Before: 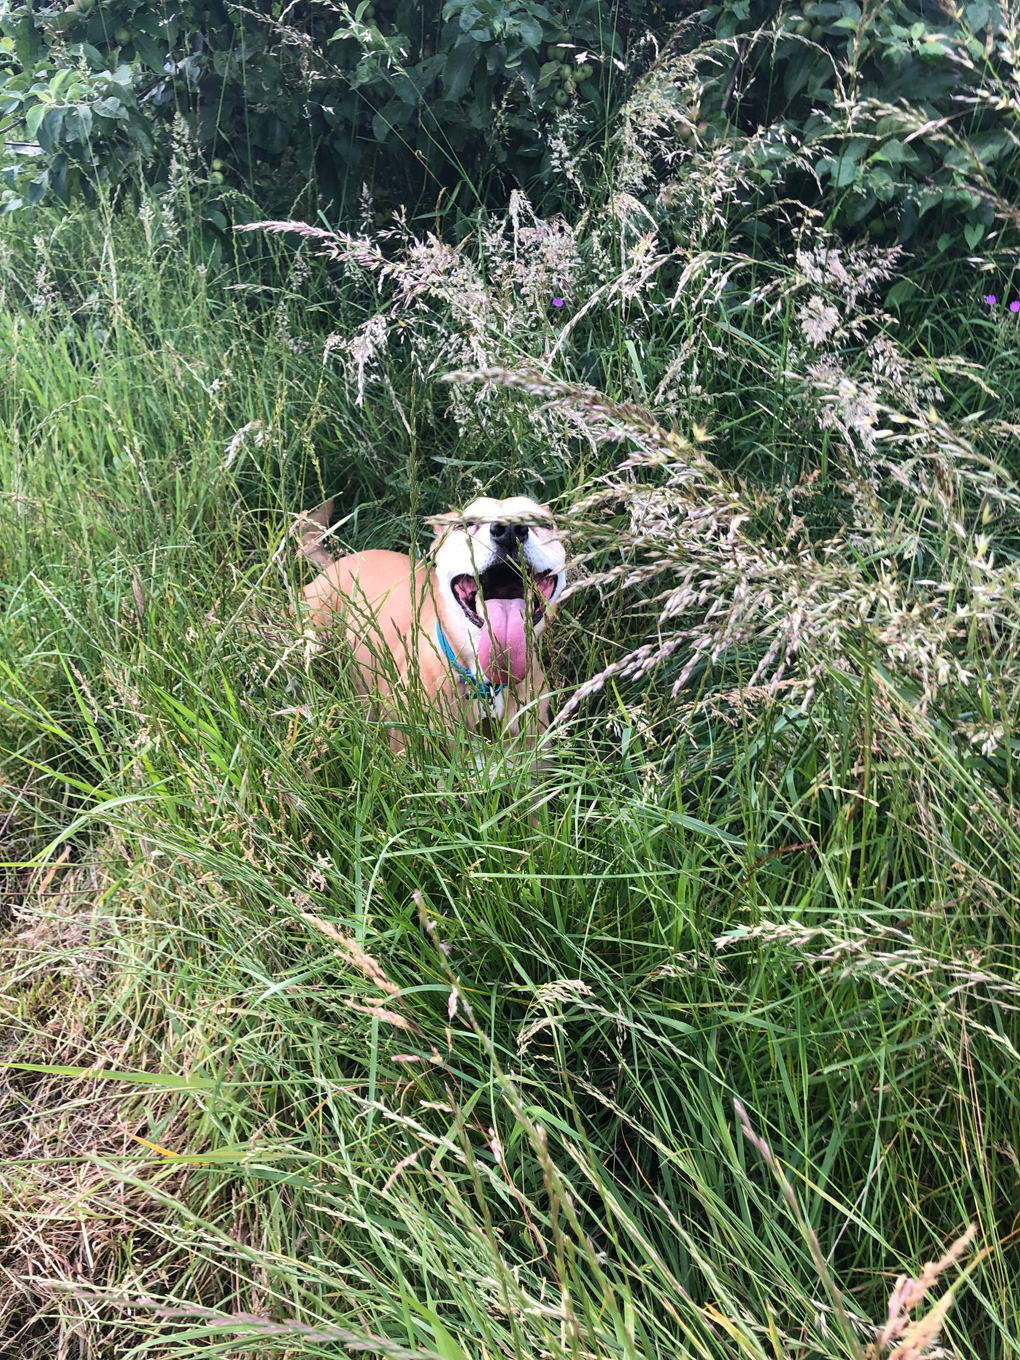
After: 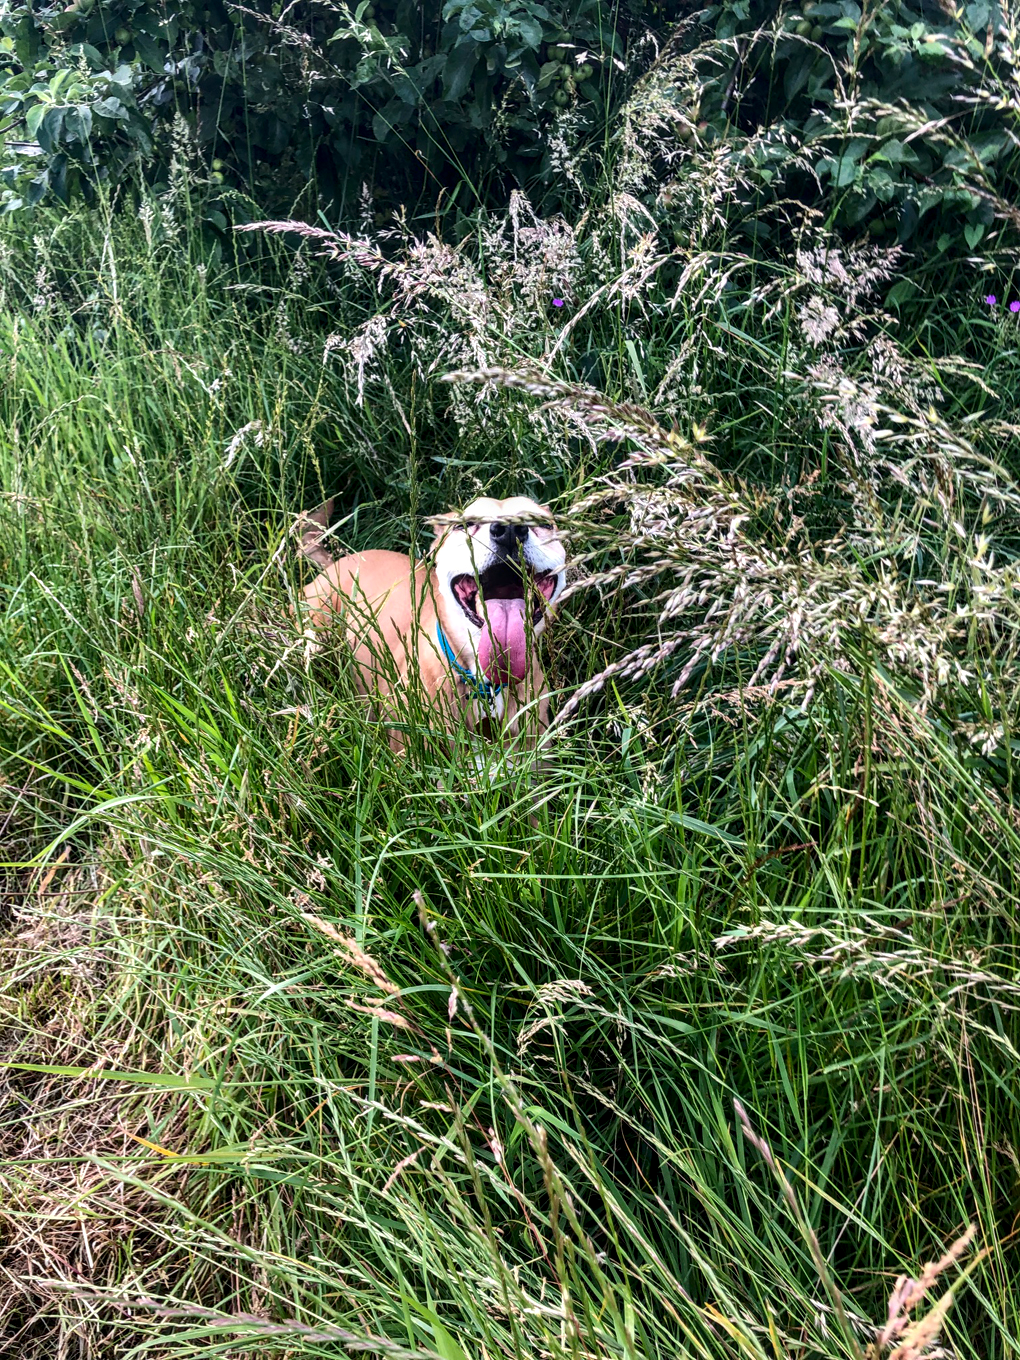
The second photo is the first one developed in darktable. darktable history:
local contrast: detail 142%
contrast brightness saturation: contrast 0.067, brightness -0.135, saturation 0.115
